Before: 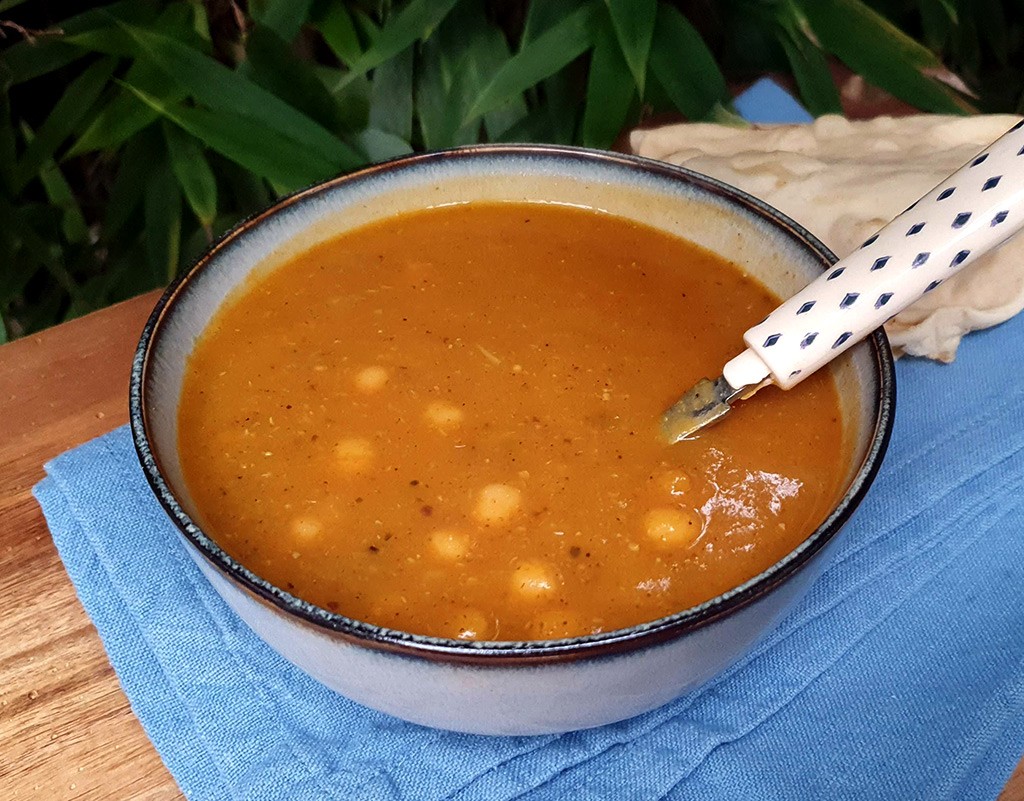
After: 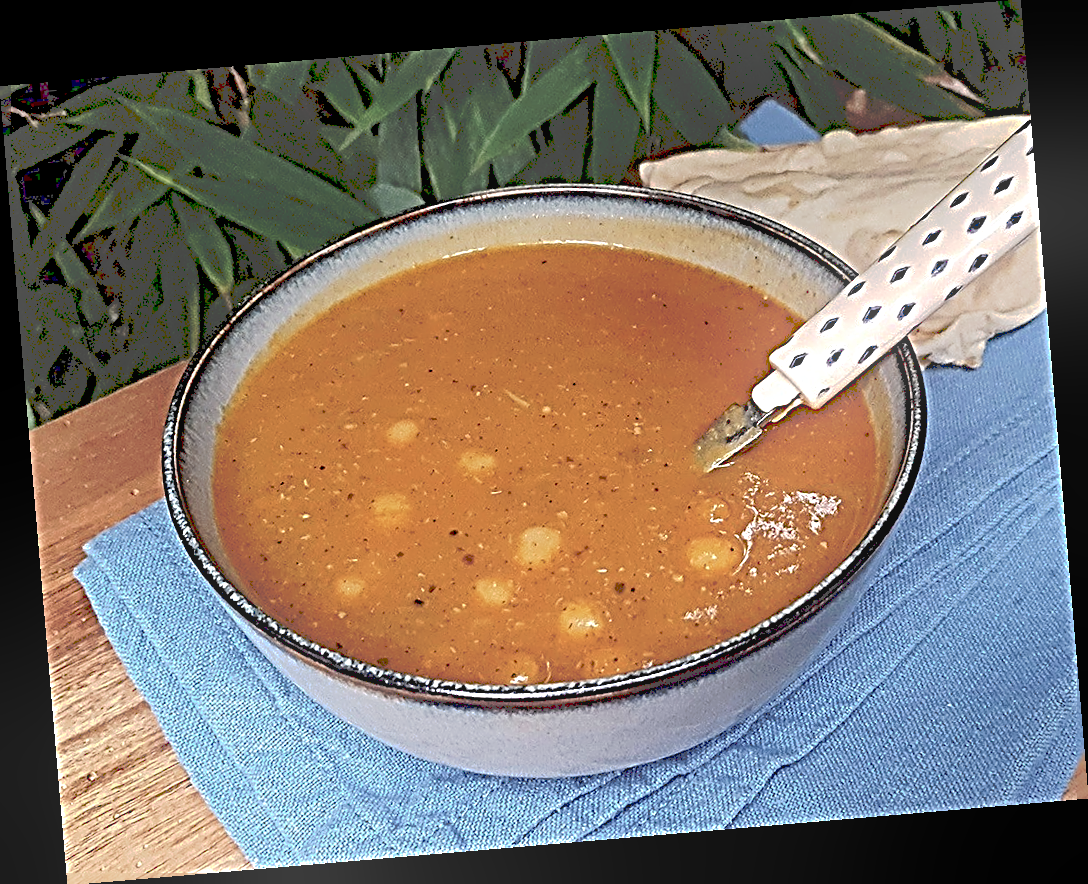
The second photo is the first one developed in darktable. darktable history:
rotate and perspective: rotation -4.86°, automatic cropping off
bloom: size 13.65%, threshold 98.39%, strength 4.82%
shadows and highlights: shadows 32, highlights -32, soften with gaussian
sharpen: radius 4.001, amount 2
tone curve: curves: ch0 [(0, 0) (0.003, 0.277) (0.011, 0.277) (0.025, 0.279) (0.044, 0.282) (0.069, 0.286) (0.1, 0.289) (0.136, 0.294) (0.177, 0.318) (0.224, 0.345) (0.277, 0.379) (0.335, 0.425) (0.399, 0.481) (0.468, 0.542) (0.543, 0.594) (0.623, 0.662) (0.709, 0.731) (0.801, 0.792) (0.898, 0.851) (1, 1)], preserve colors none
